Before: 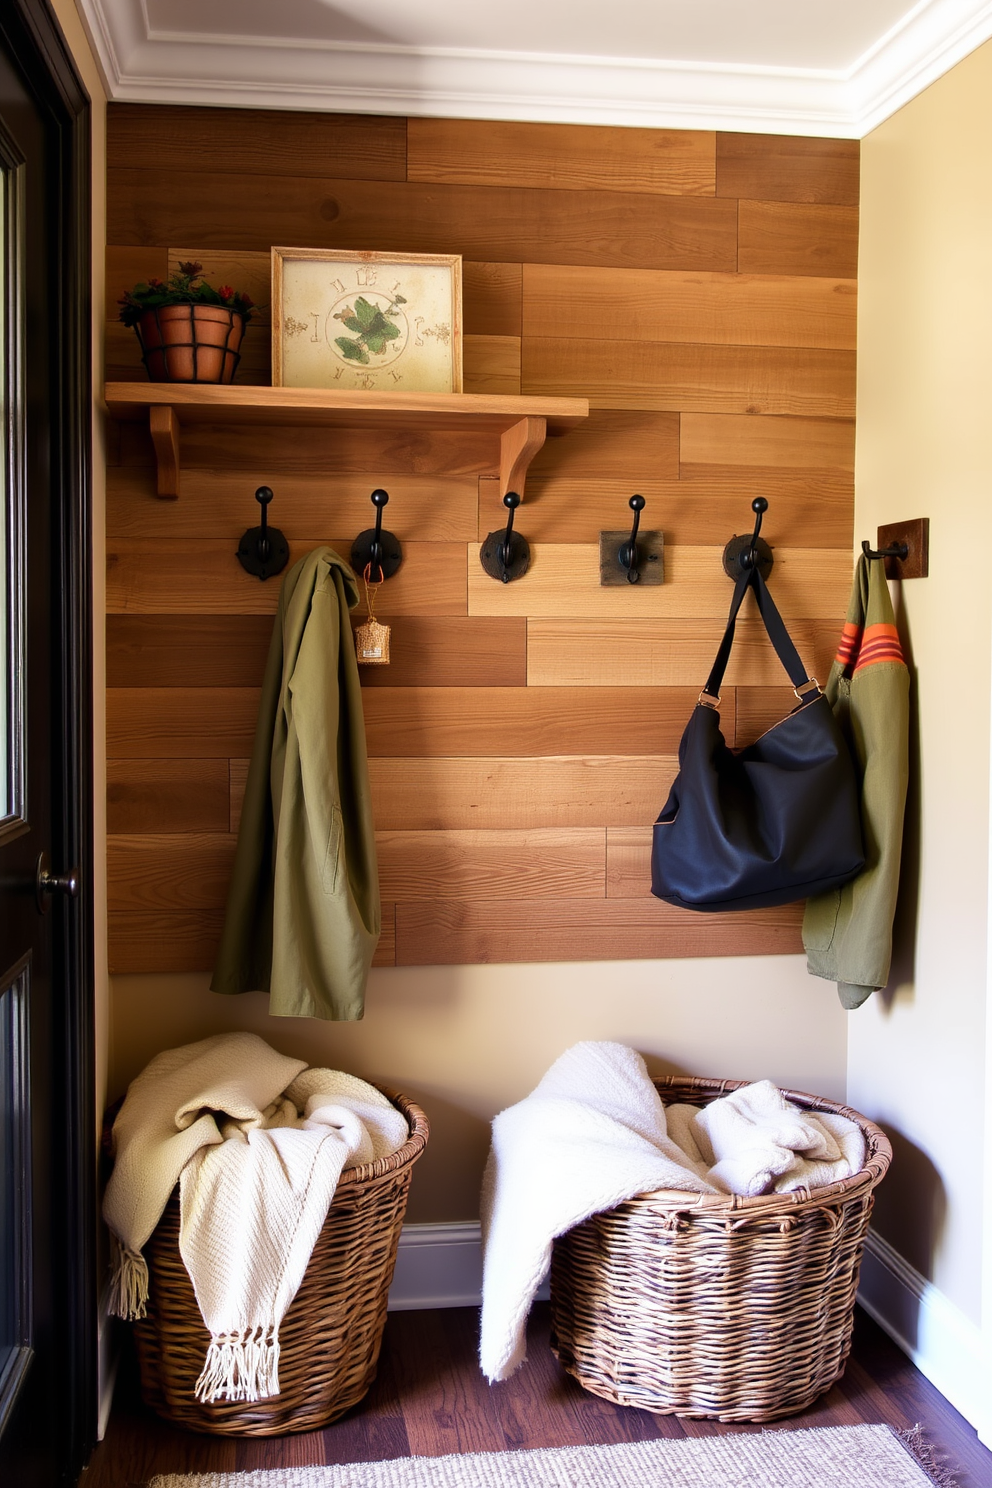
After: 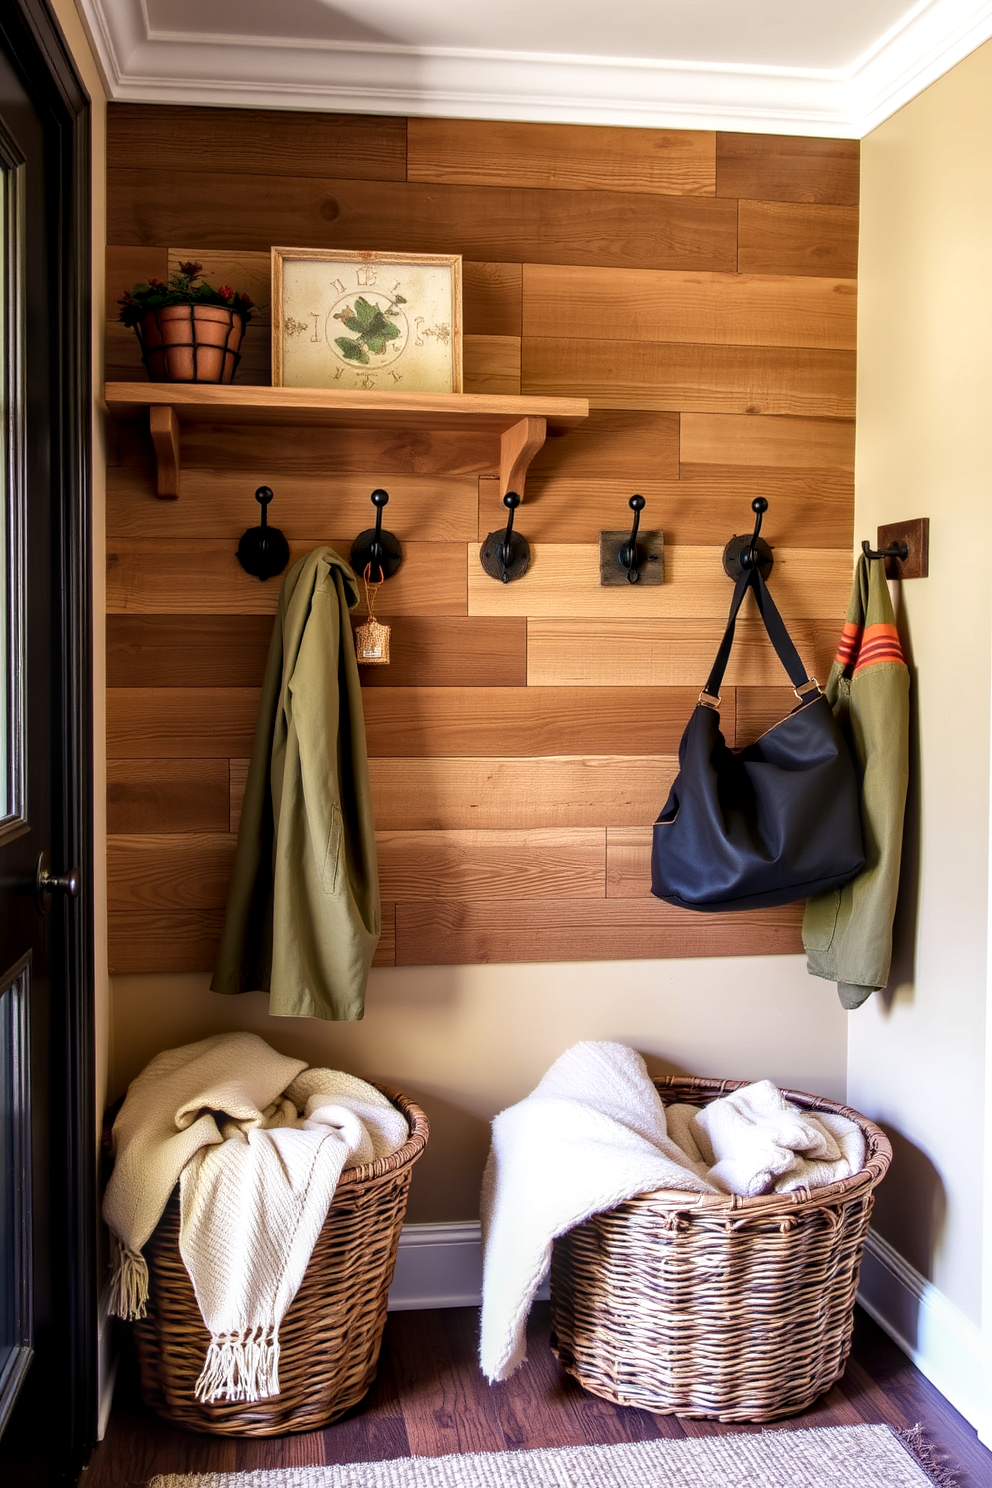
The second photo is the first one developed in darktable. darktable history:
local contrast: highlights 61%, detail 143%, midtone range 0.423
